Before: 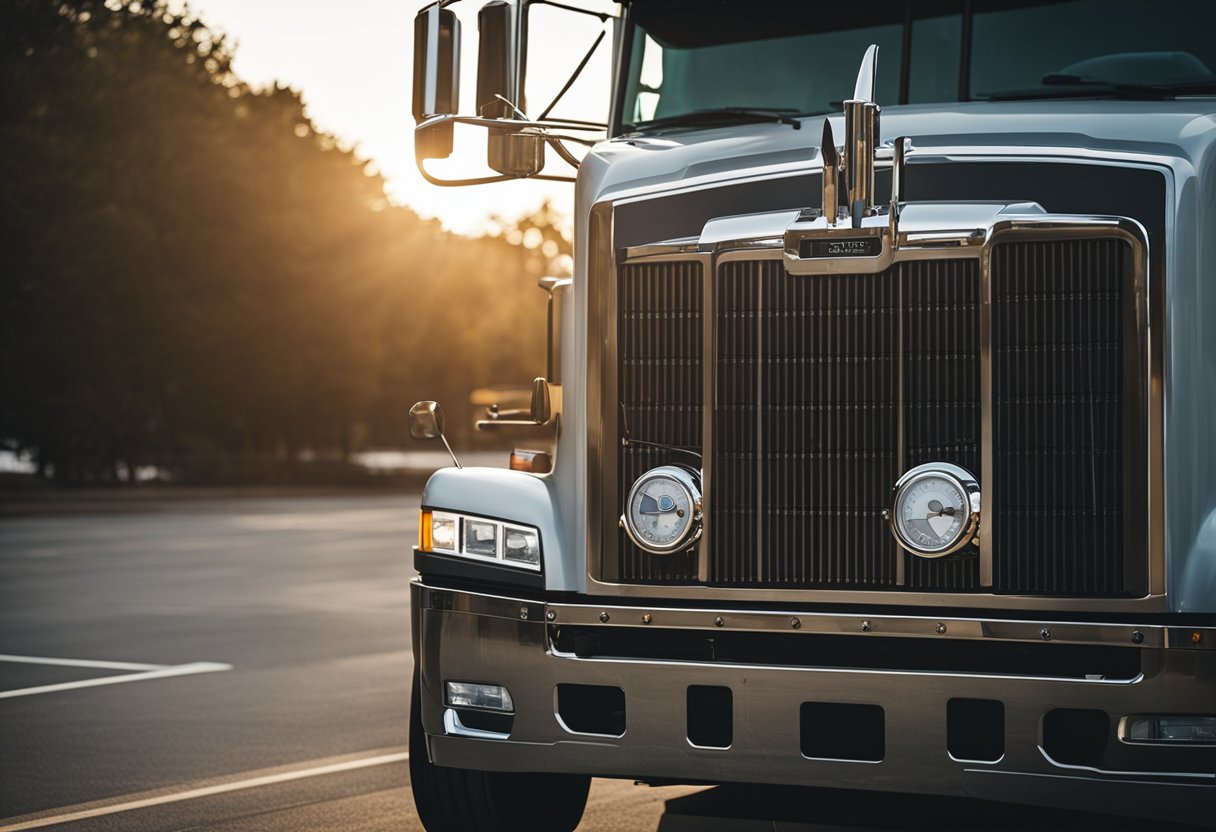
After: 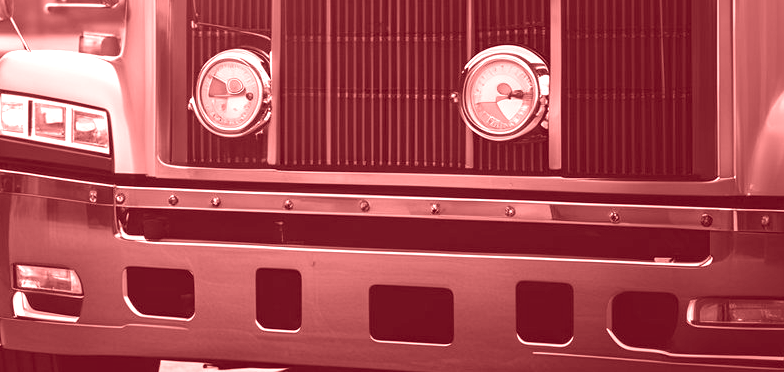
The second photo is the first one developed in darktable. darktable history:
exposure: exposure 0.669 EV, compensate highlight preservation false
crop and rotate: left 35.509%, top 50.238%, bottom 4.934%
colorize: saturation 60%, source mix 100%
